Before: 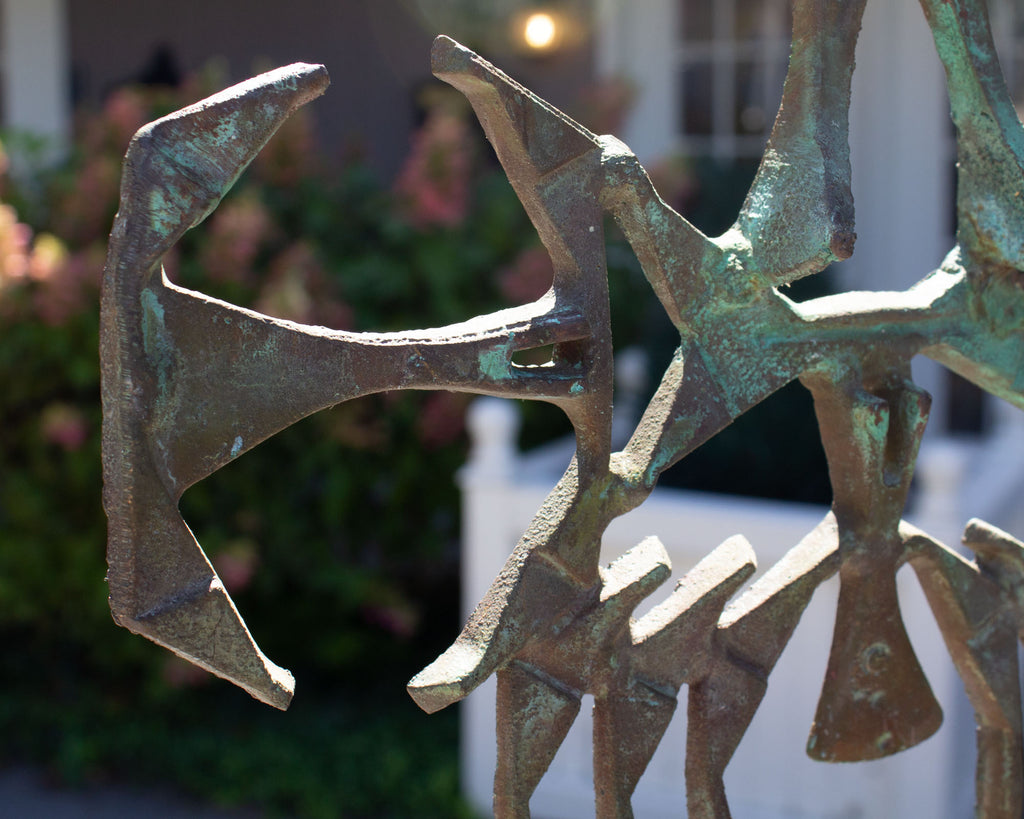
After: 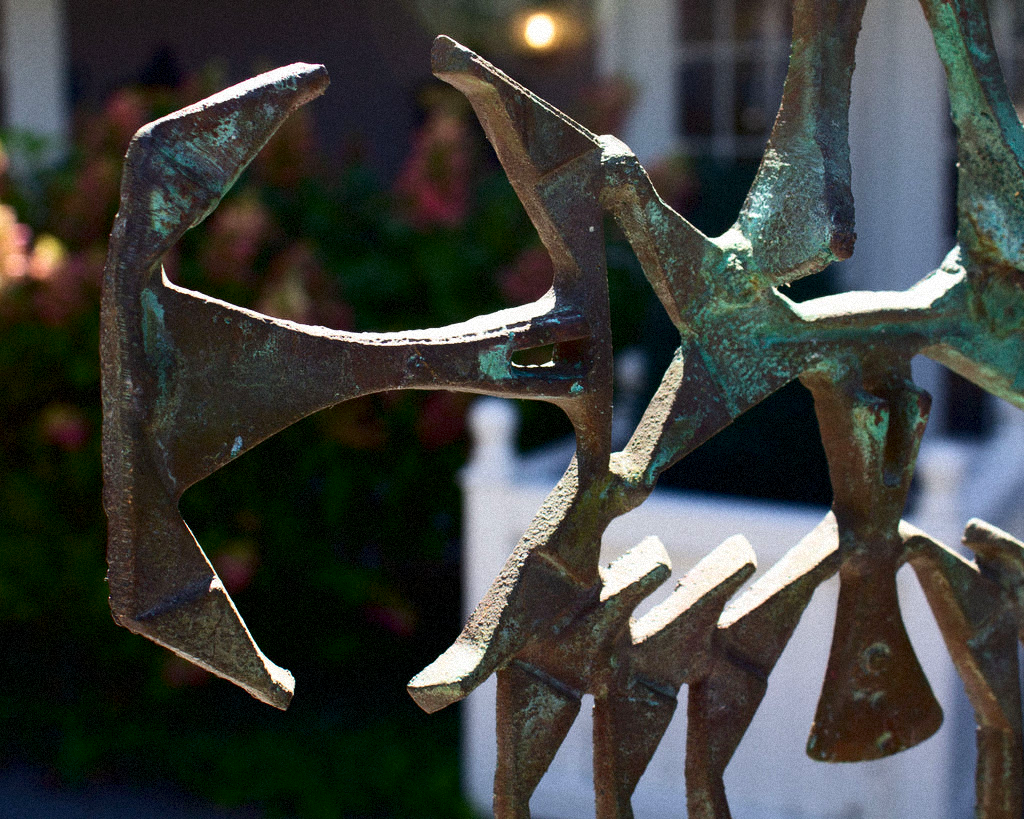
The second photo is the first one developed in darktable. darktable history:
contrast brightness saturation: contrast 0.21, brightness -0.11, saturation 0.21
grain: mid-tones bias 0%
